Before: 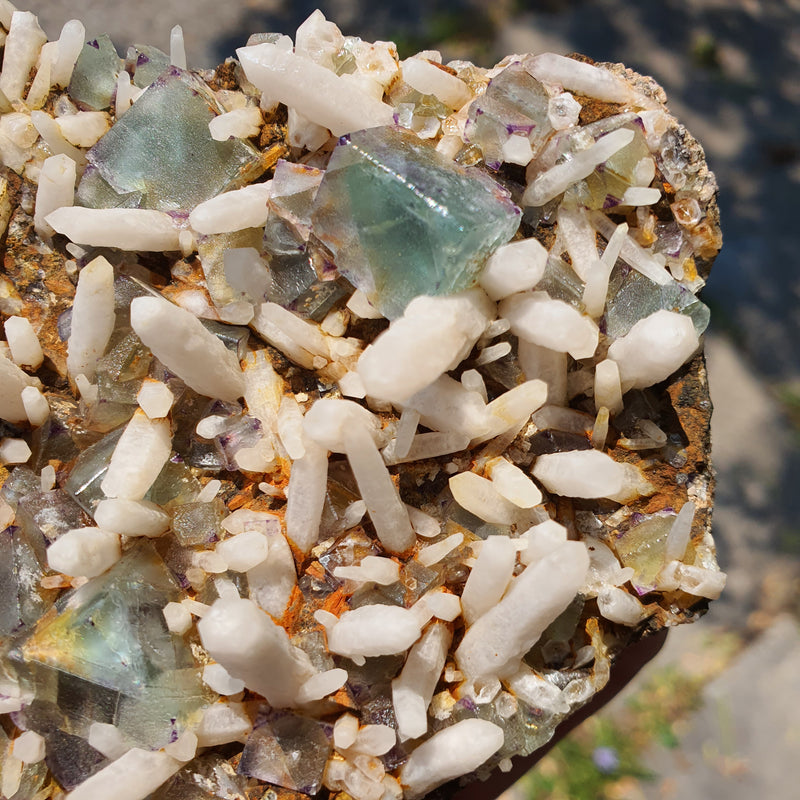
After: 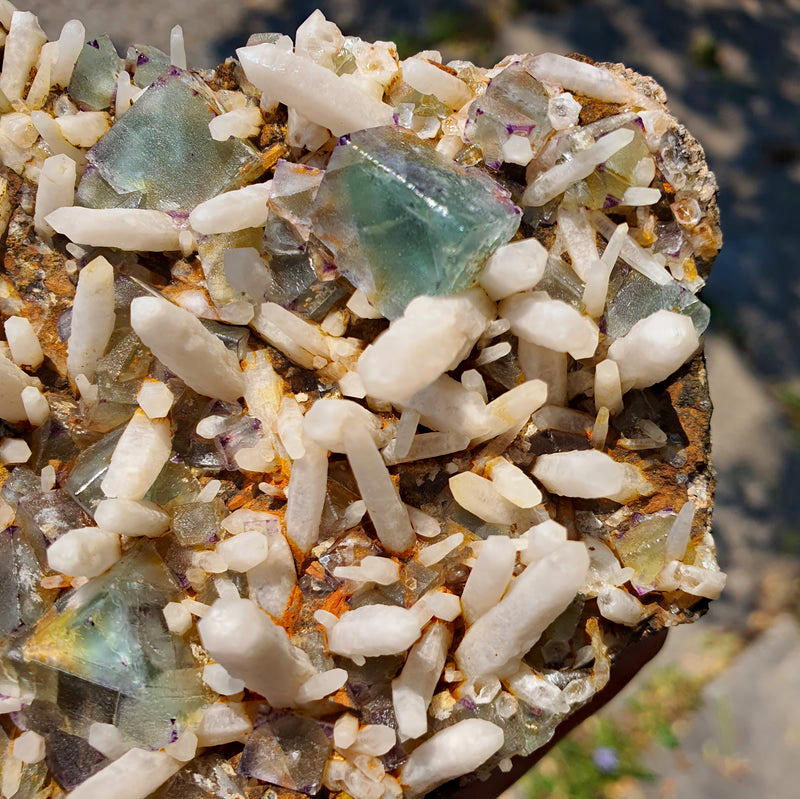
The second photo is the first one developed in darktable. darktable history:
crop: bottom 0.071%
haze removal: strength 0.29, distance 0.25, compatibility mode true, adaptive false
